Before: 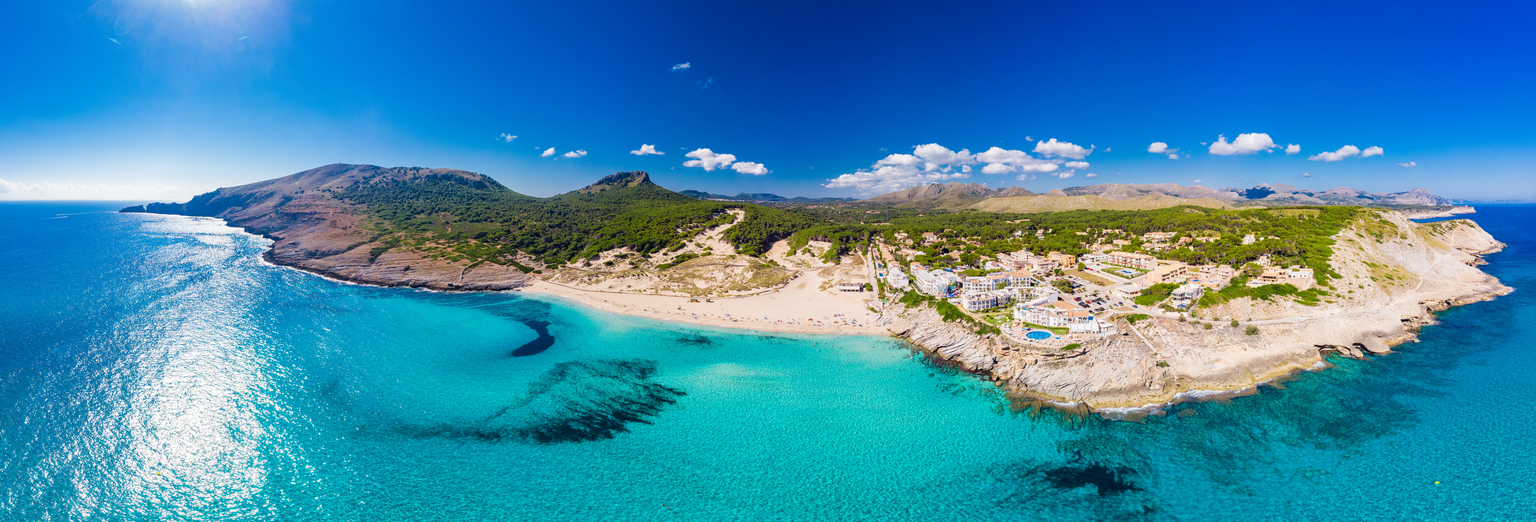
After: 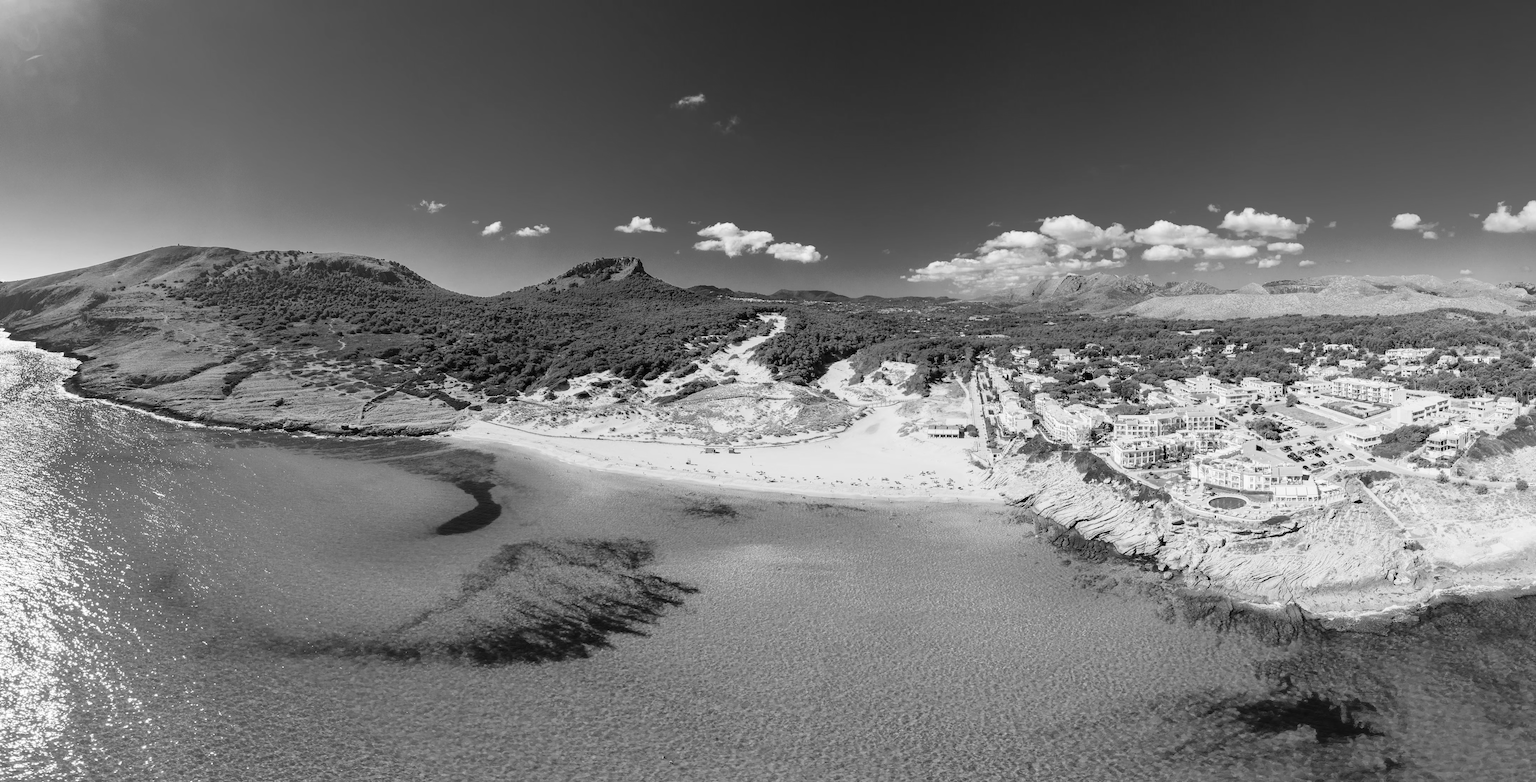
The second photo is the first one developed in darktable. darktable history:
crop and rotate: left 14.381%, right 18.964%
tone equalizer: edges refinement/feathering 500, mask exposure compensation -1.57 EV, preserve details no
color calibration: output gray [0.714, 0.278, 0, 0], illuminant same as pipeline (D50), adaptation none (bypass), x 0.331, y 0.334, temperature 5011.66 K
